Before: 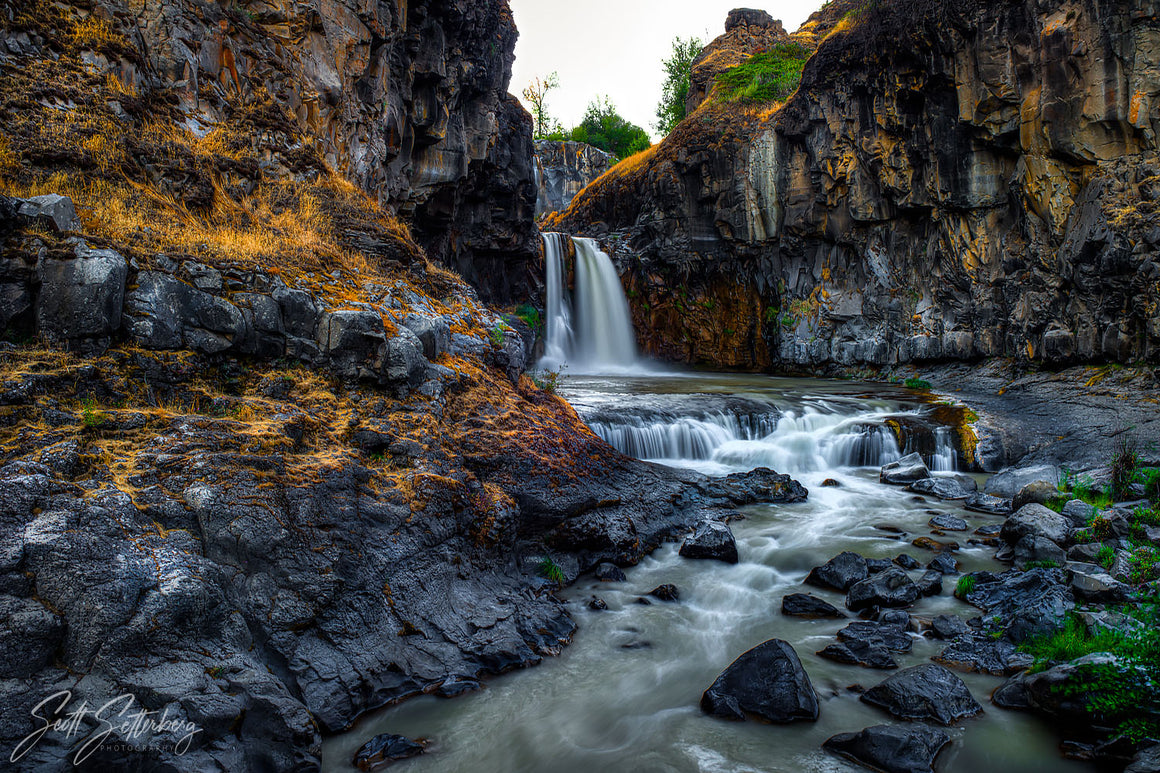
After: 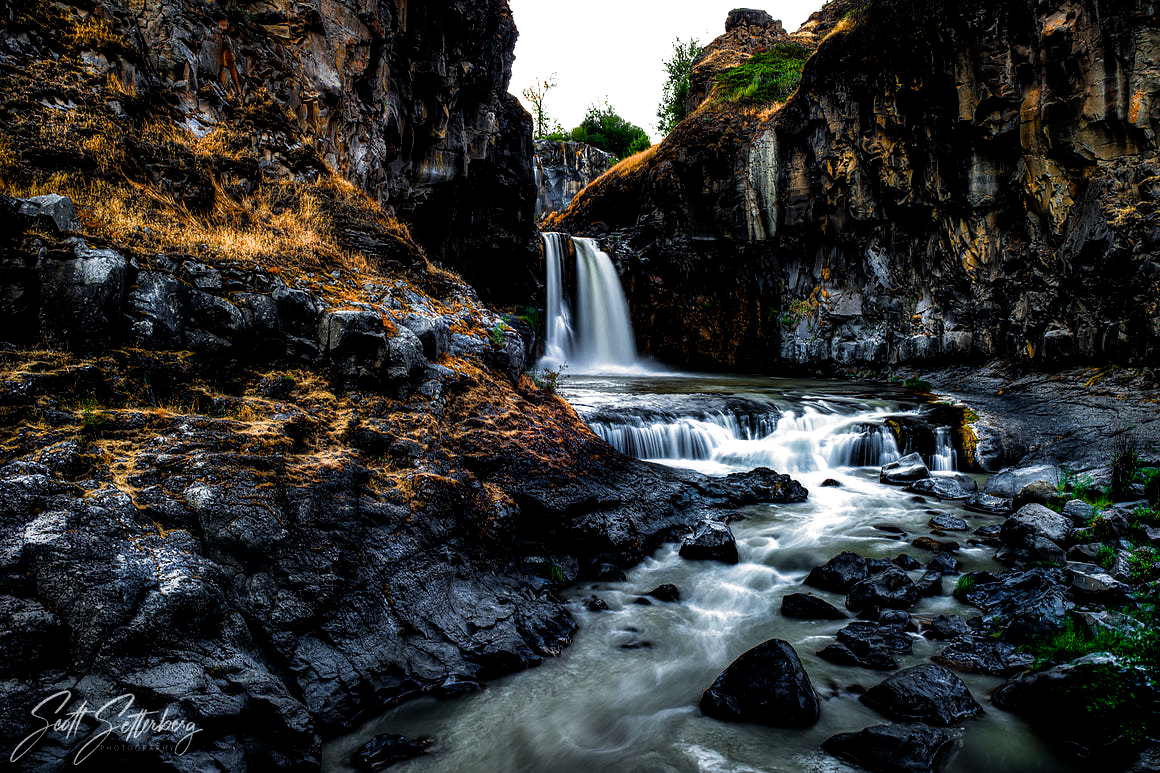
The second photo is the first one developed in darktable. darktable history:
exposure: black level correction 0.005, exposure 0.014 EV, compensate highlight preservation false
color balance: contrast 10%
filmic rgb: black relative exposure -8.2 EV, white relative exposure 2.2 EV, threshold 3 EV, hardness 7.11, latitude 75%, contrast 1.325, highlights saturation mix -2%, shadows ↔ highlights balance 30%, preserve chrominance RGB euclidean norm, color science v5 (2021), contrast in shadows safe, contrast in highlights safe, enable highlight reconstruction true
